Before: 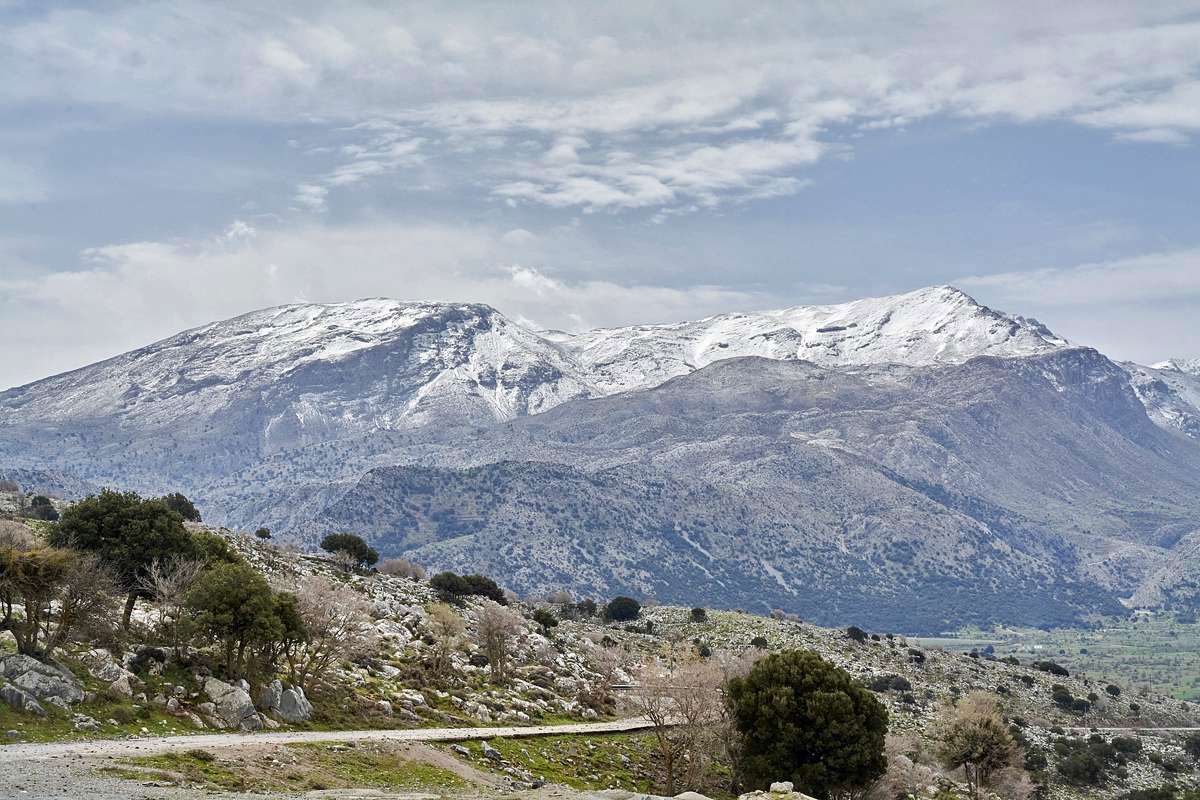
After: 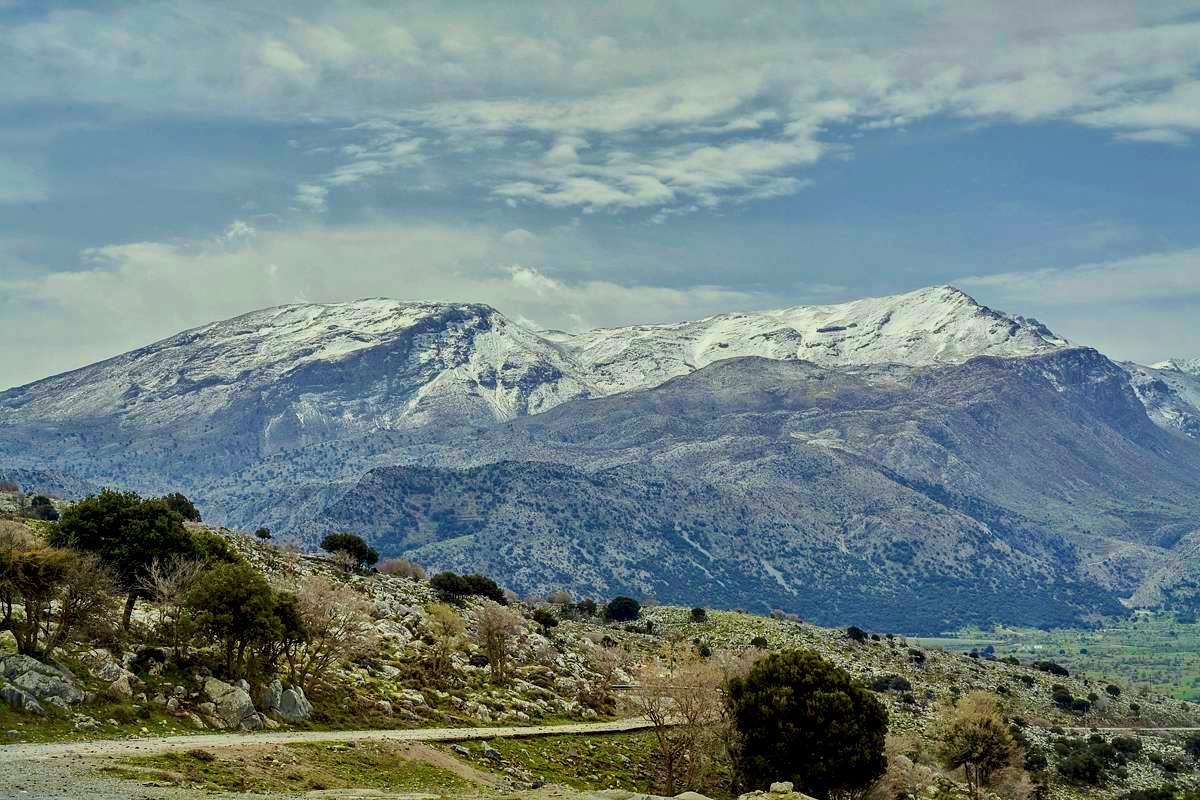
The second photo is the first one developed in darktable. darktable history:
velvia: strength 75%
exposure: black level correction 0.011, exposure -0.477 EV, compensate highlight preservation false
local contrast: on, module defaults
color correction: highlights a* -4.41, highlights b* 7.12
